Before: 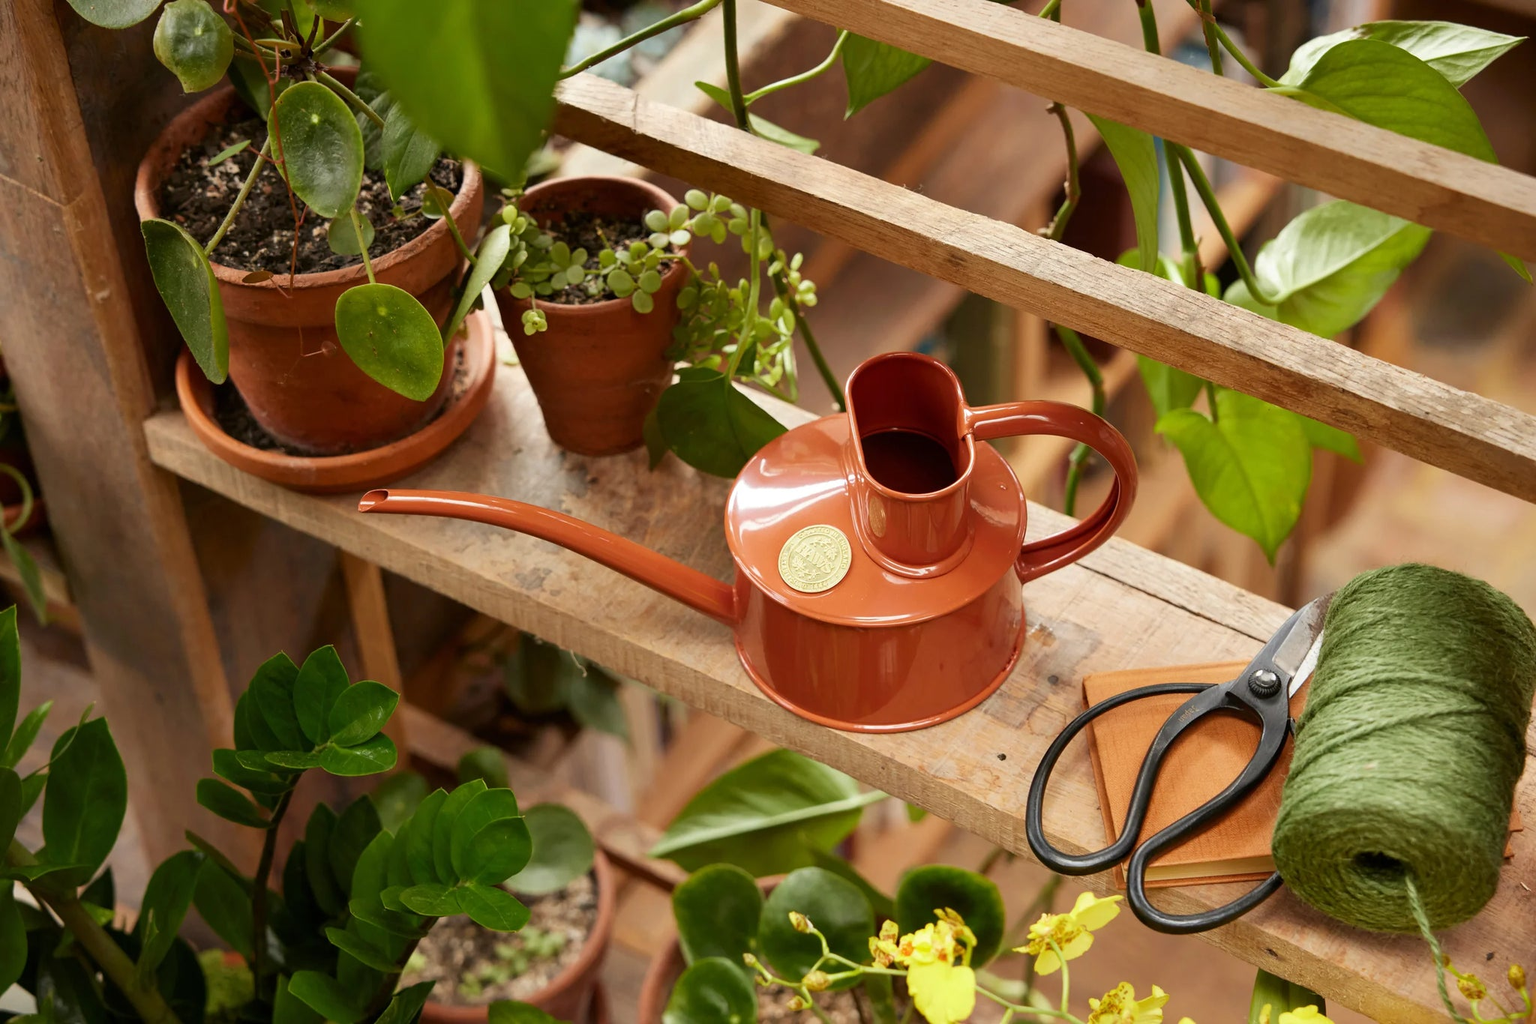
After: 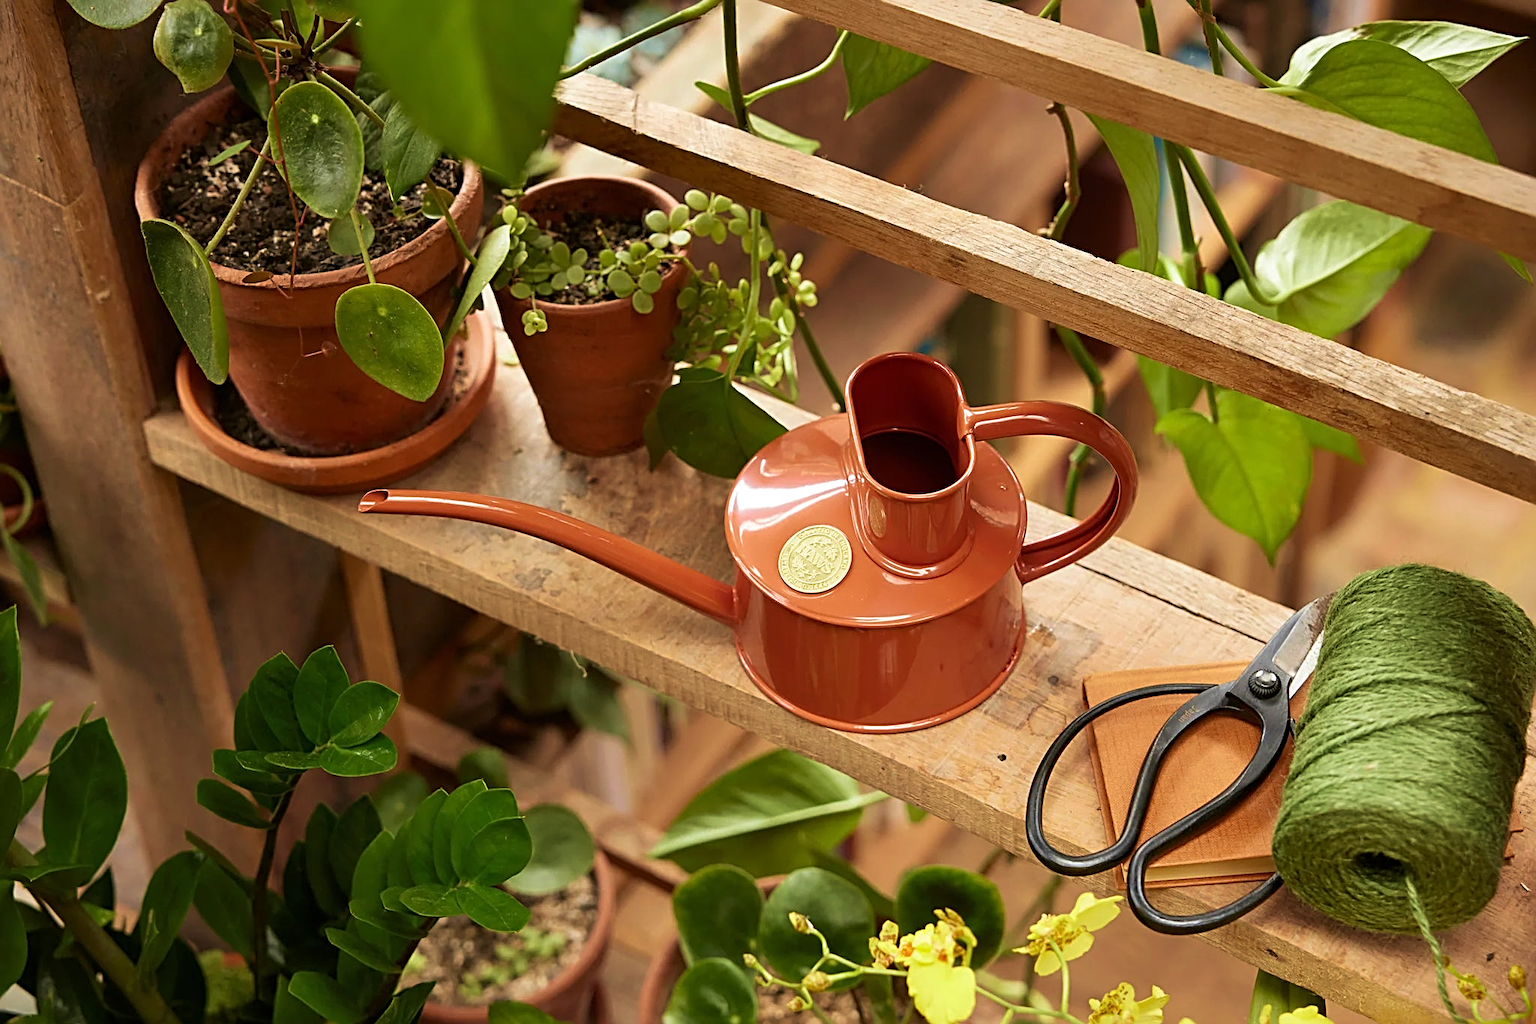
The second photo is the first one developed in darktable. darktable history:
velvia: strength 44.76%
sharpen: radius 2.805, amount 0.705
